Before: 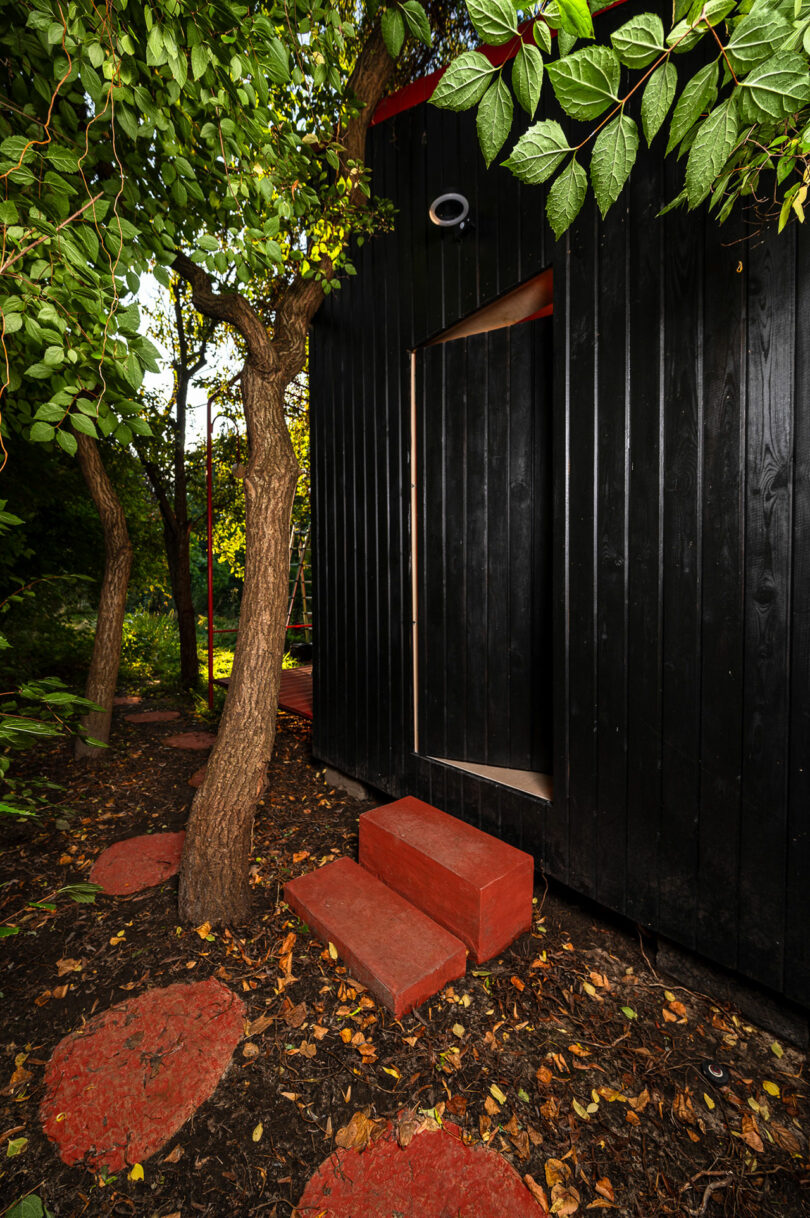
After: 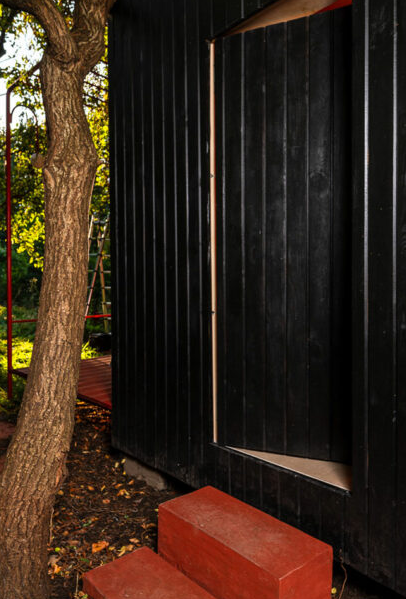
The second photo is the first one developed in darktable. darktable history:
crop: left 24.844%, top 25.479%, right 24.972%, bottom 25.283%
